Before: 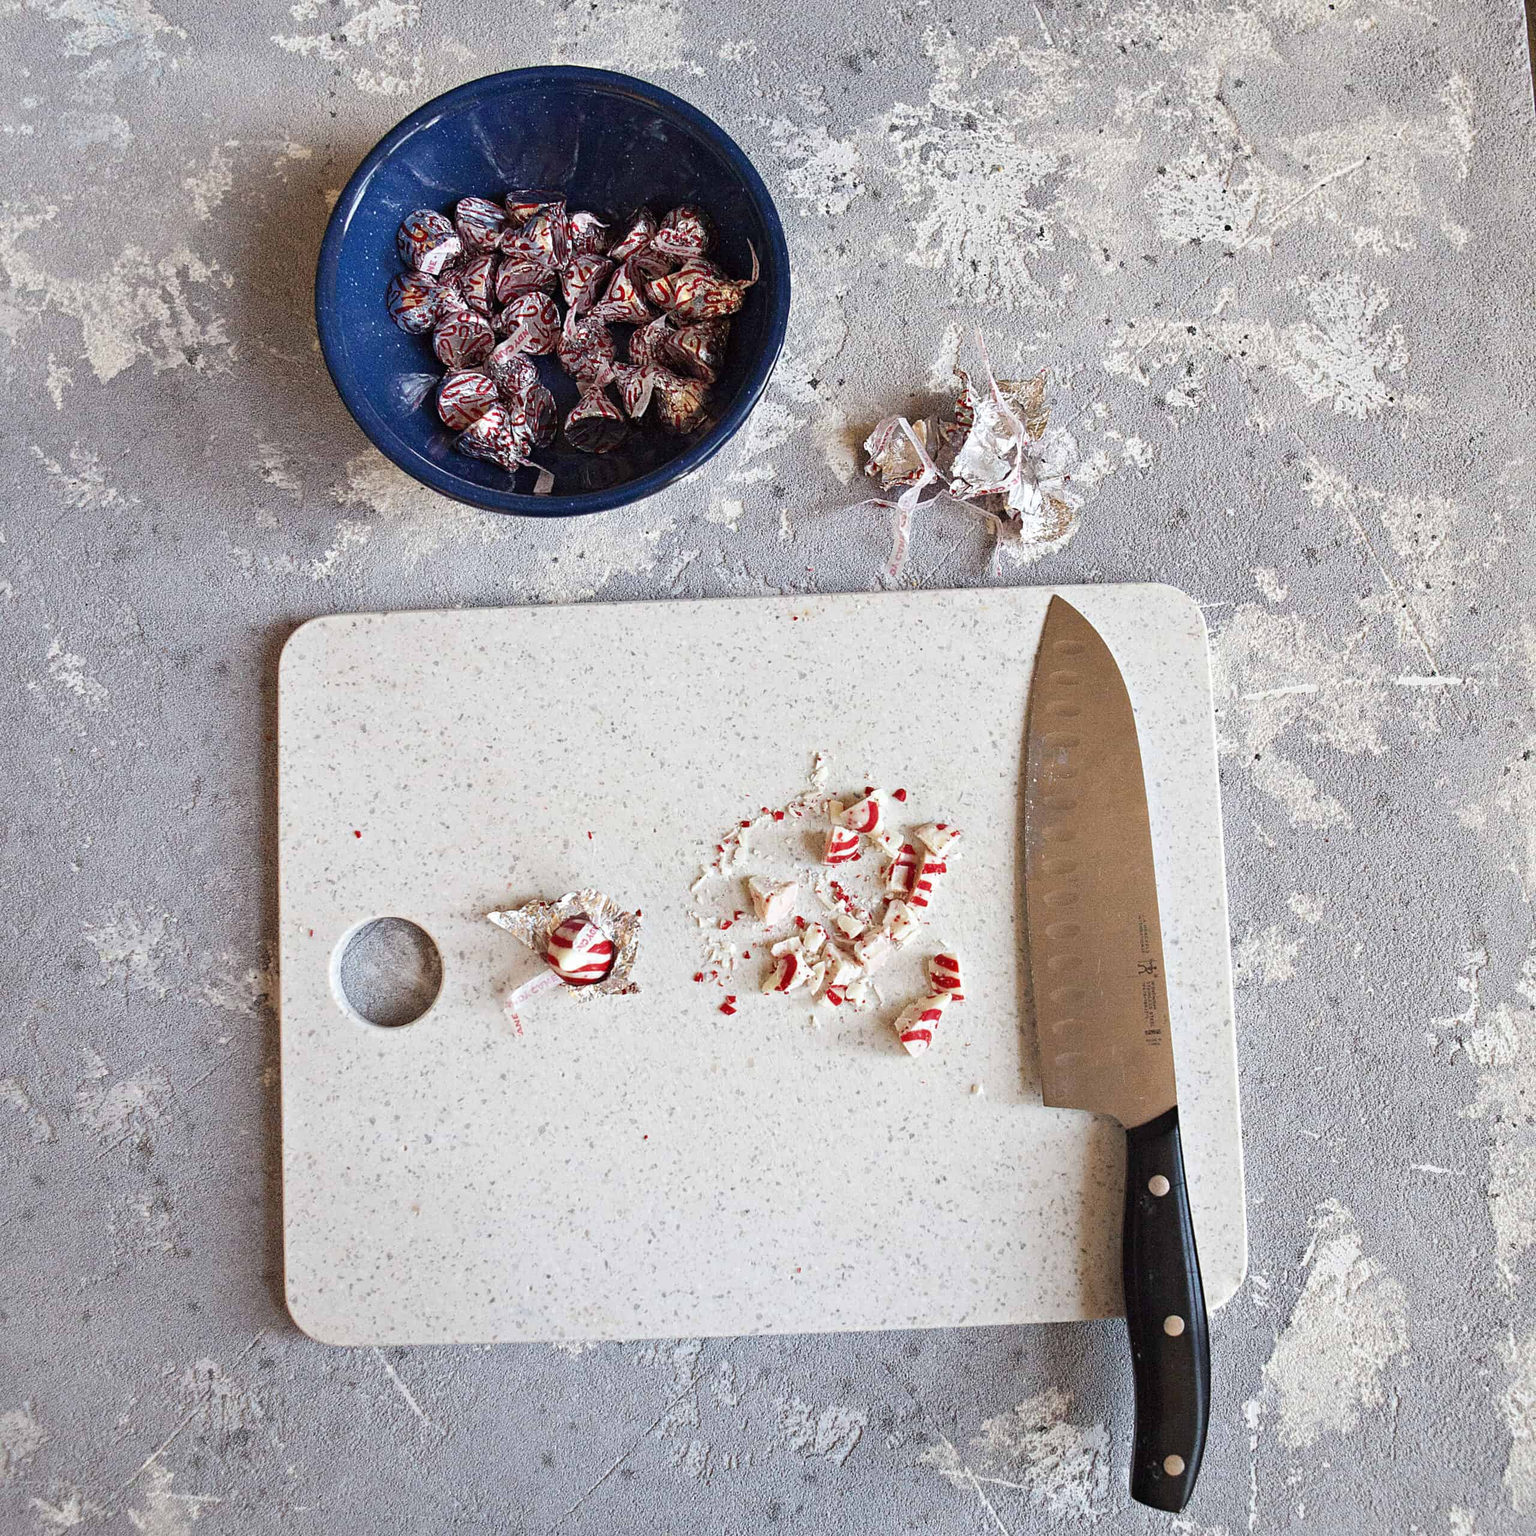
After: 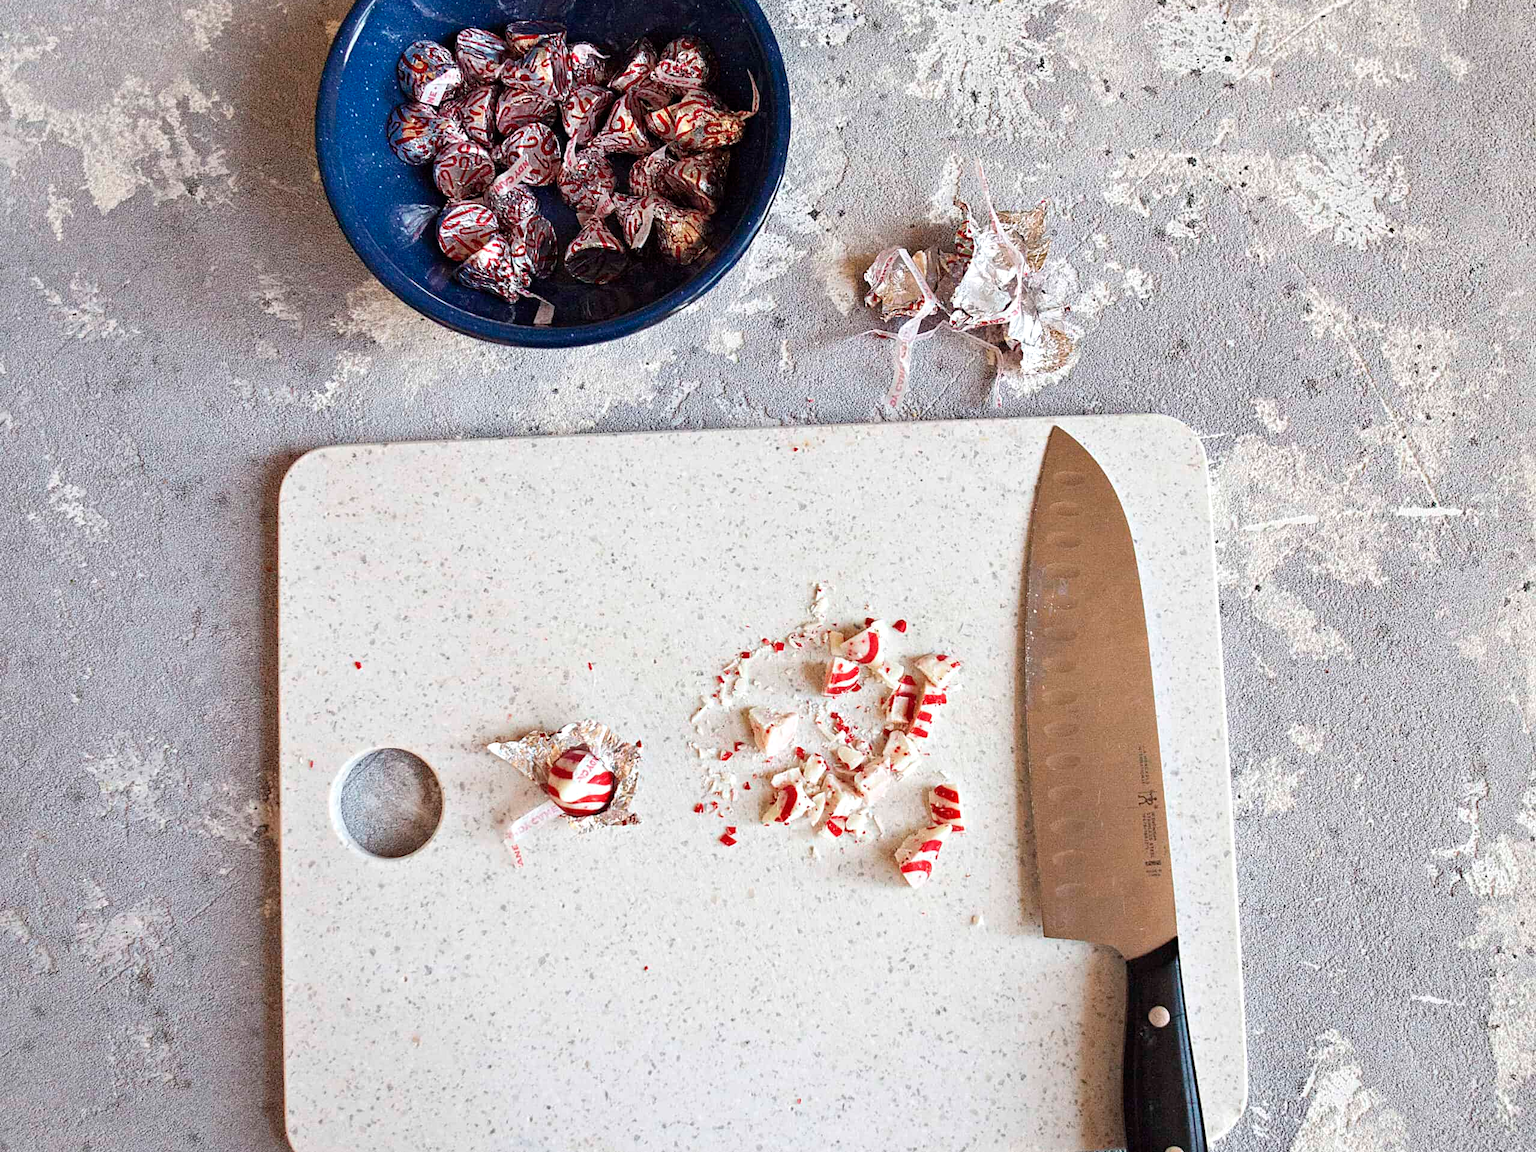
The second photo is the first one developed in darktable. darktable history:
crop: top 11.046%, bottom 13.897%
exposure: exposure 0.128 EV, compensate highlight preservation false
